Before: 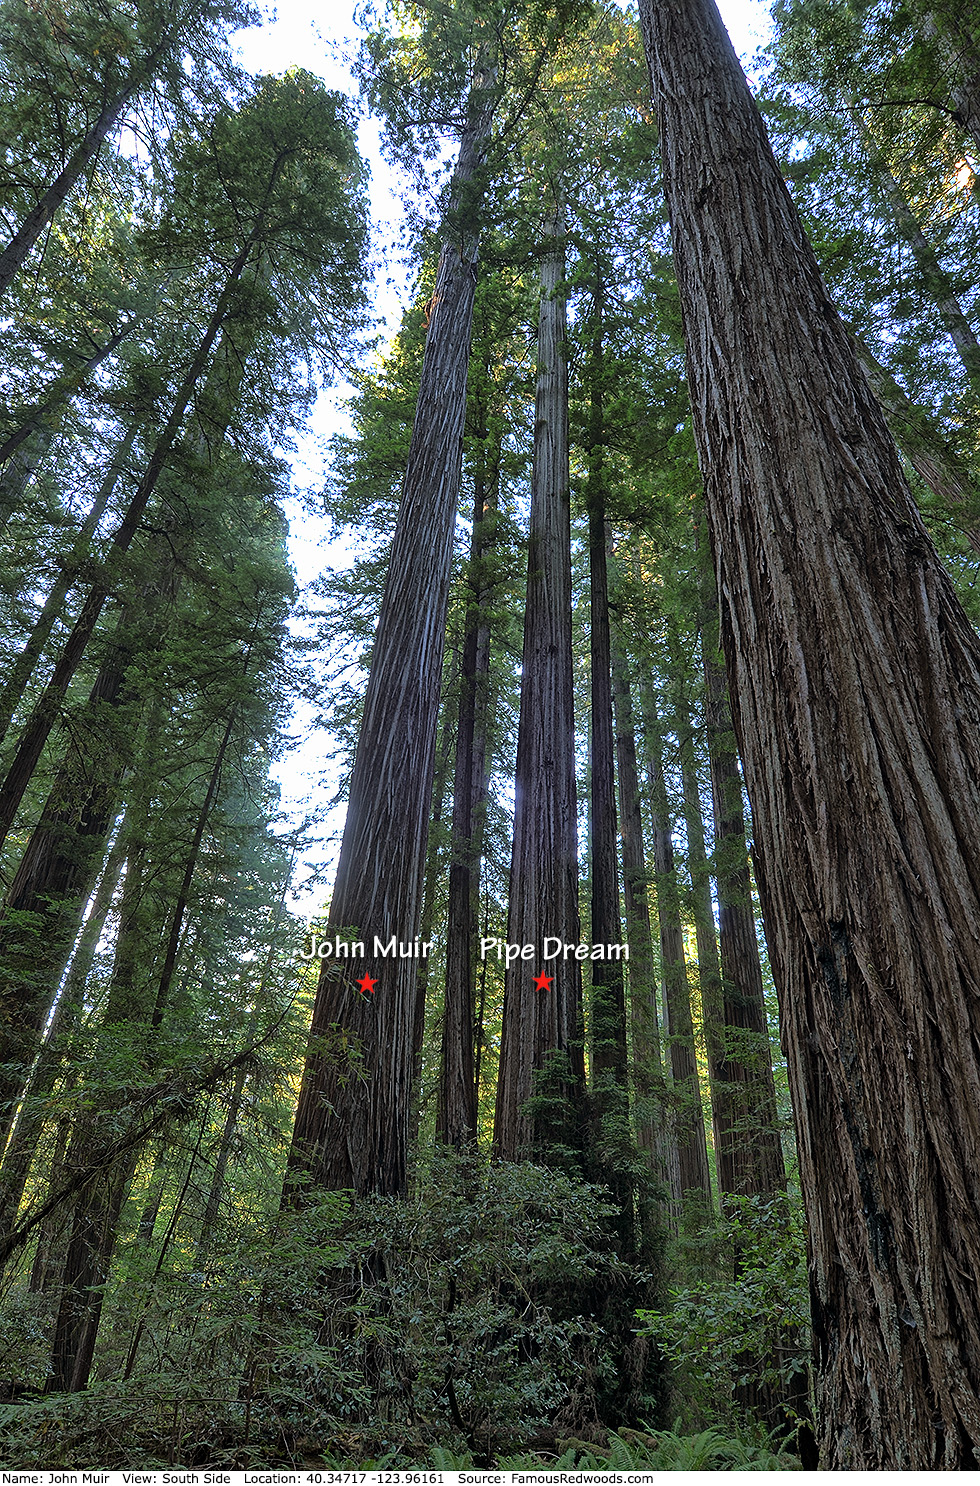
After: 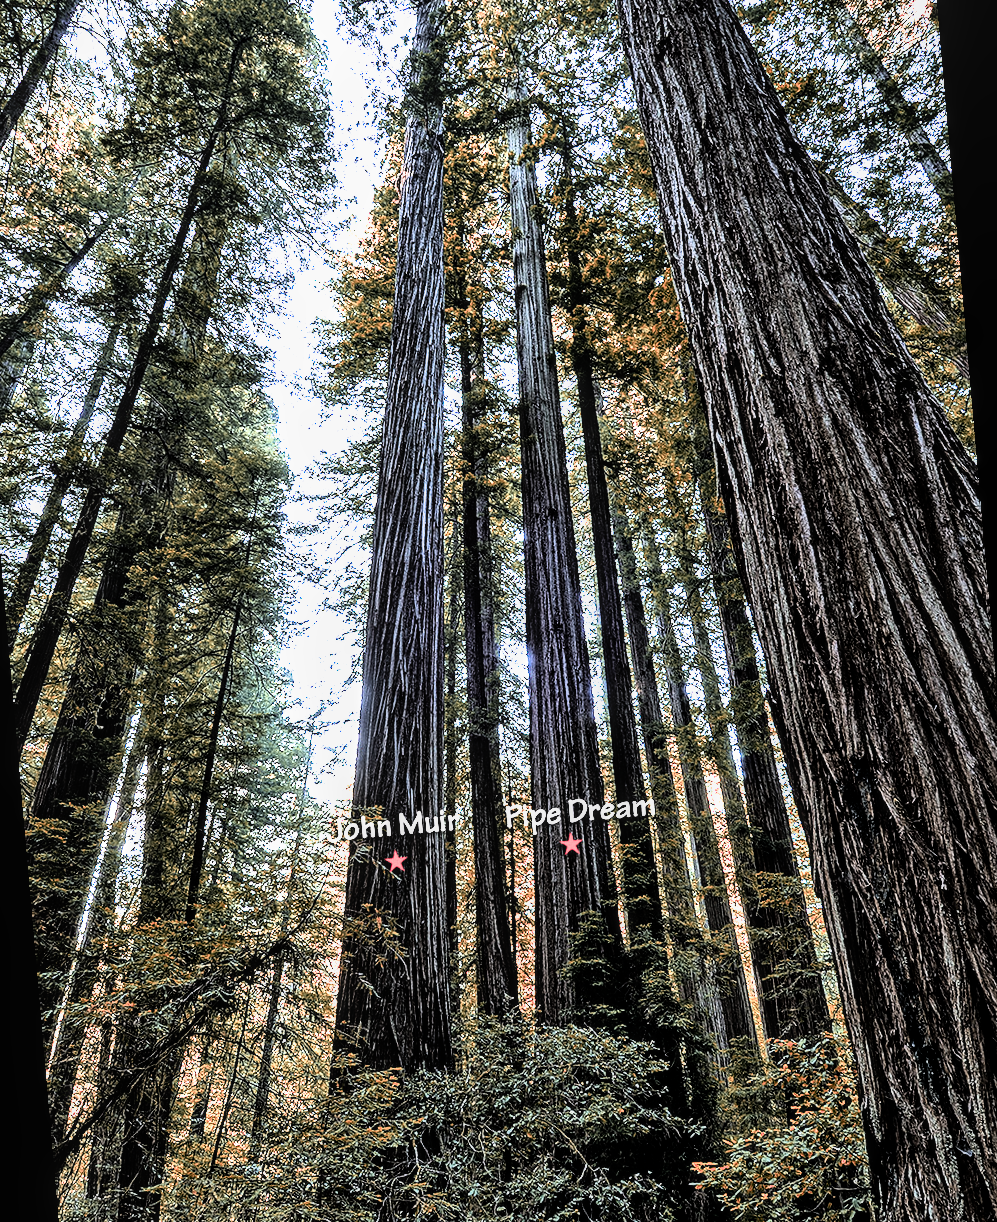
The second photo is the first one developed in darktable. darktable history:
filmic rgb: black relative exposure -9.08 EV, white relative exposure 2.3 EV, hardness 7.49
white balance: red 1.009, blue 1.027
color zones: curves: ch2 [(0, 0.488) (0.143, 0.417) (0.286, 0.212) (0.429, 0.179) (0.571, 0.154) (0.714, 0.415) (0.857, 0.495) (1, 0.488)]
local contrast: detail 130%
rotate and perspective: rotation -5°, crop left 0.05, crop right 0.952, crop top 0.11, crop bottom 0.89
rgb curve: curves: ch0 [(0, 0) (0.21, 0.15) (0.24, 0.21) (0.5, 0.75) (0.75, 0.96) (0.89, 0.99) (1, 1)]; ch1 [(0, 0.02) (0.21, 0.13) (0.25, 0.2) (0.5, 0.67) (0.75, 0.9) (0.89, 0.97) (1, 1)]; ch2 [(0, 0.02) (0.21, 0.13) (0.25, 0.2) (0.5, 0.67) (0.75, 0.9) (0.89, 0.97) (1, 1)], compensate middle gray true
